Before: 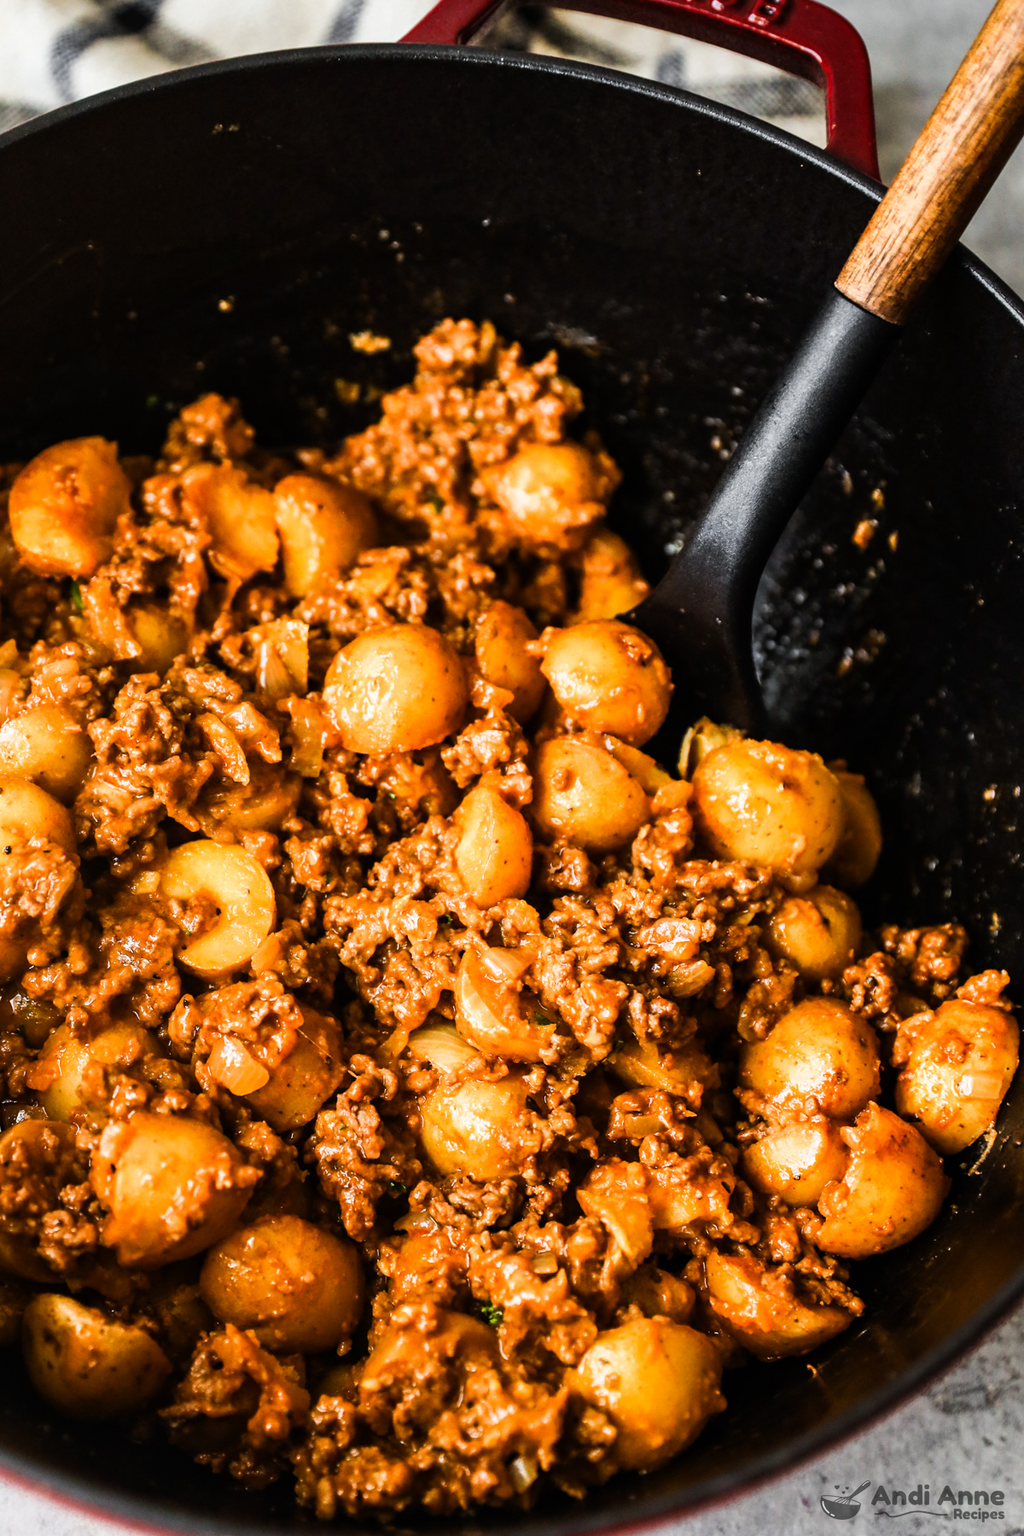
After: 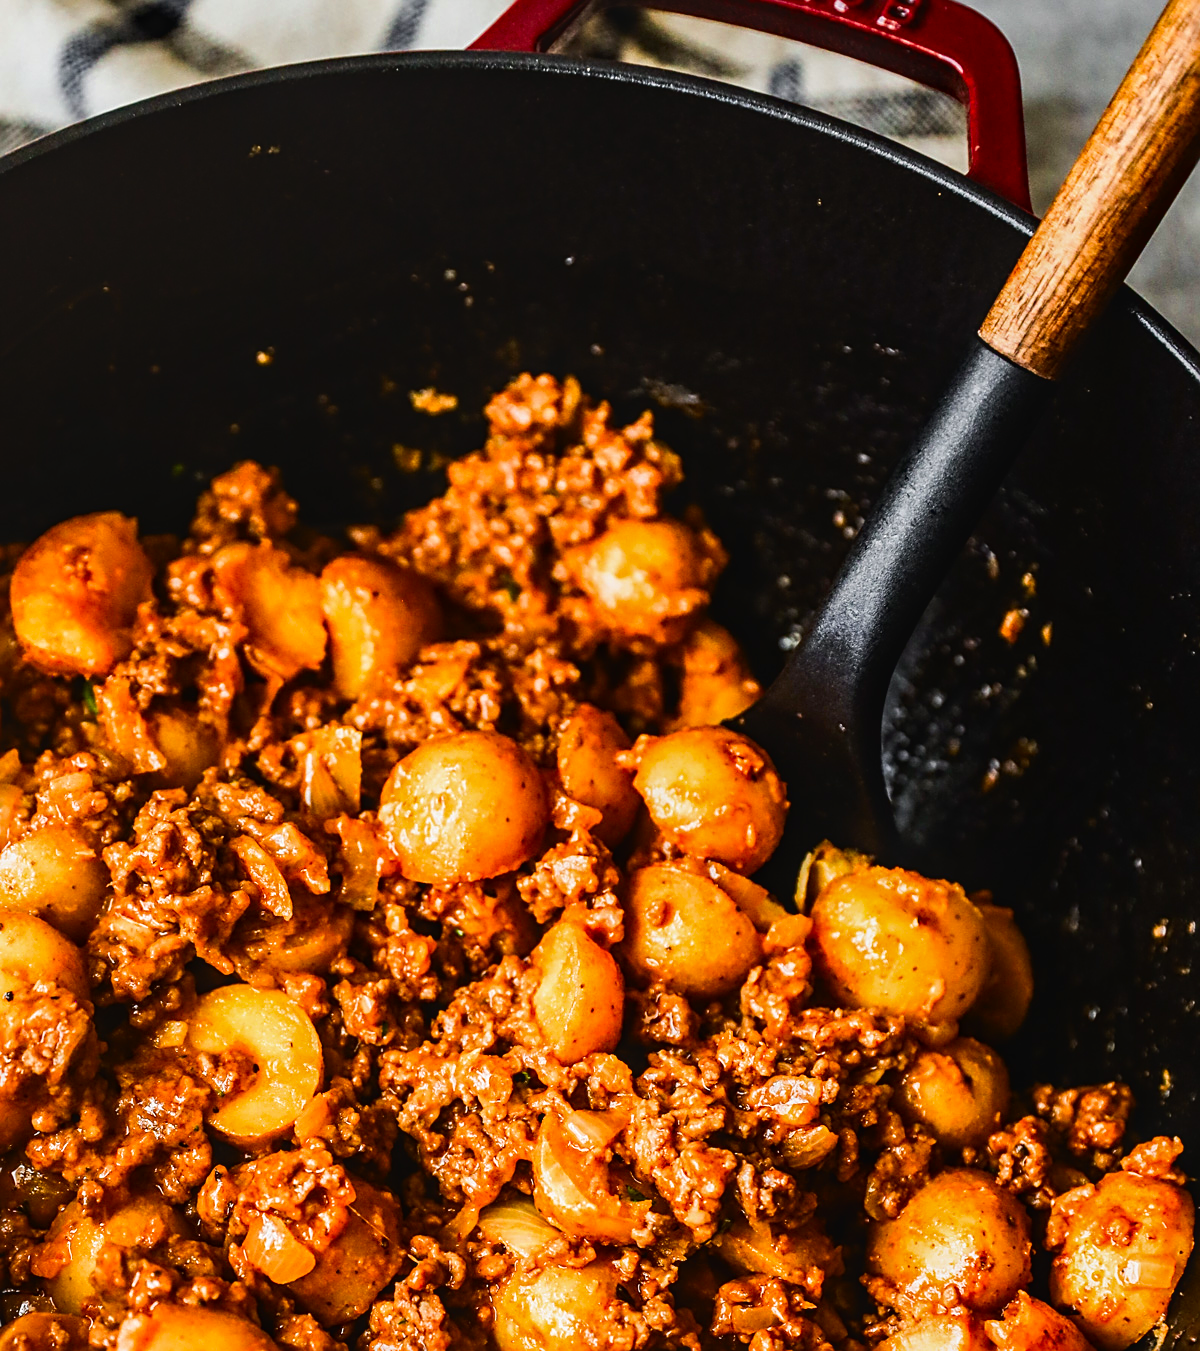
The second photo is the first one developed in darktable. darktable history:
haze removal: compatibility mode true, adaptive false
local contrast: detail 109%
crop: bottom 24.94%
sharpen: on, module defaults
contrast brightness saturation: contrast 0.132, brightness -0.055, saturation 0.152
